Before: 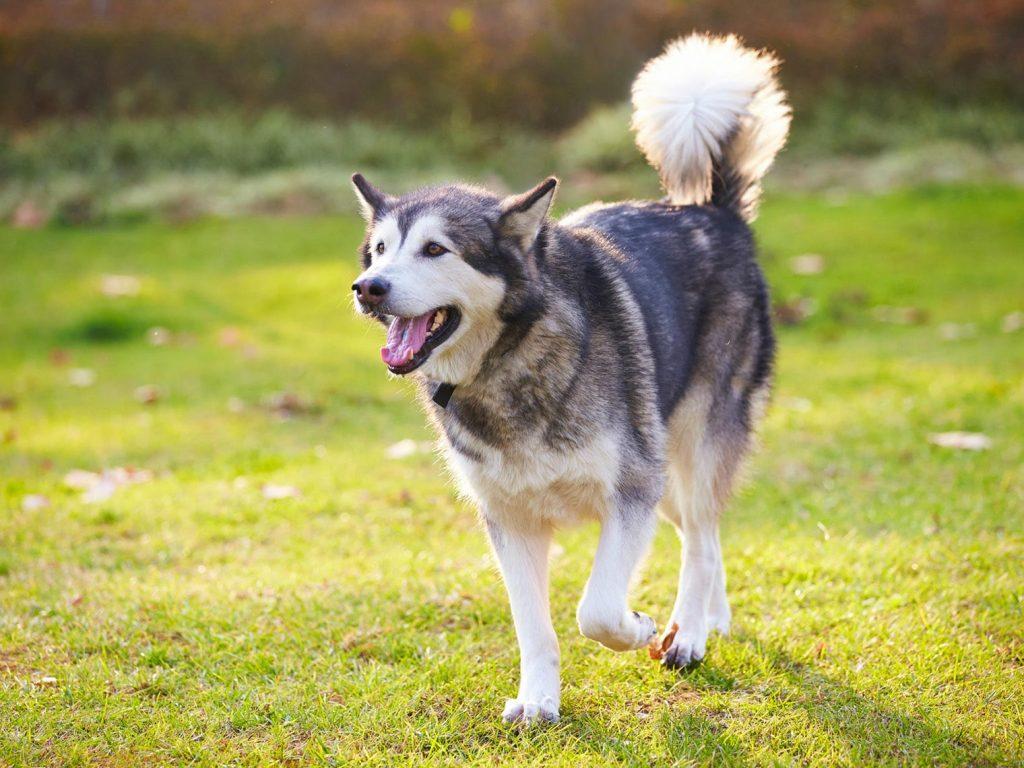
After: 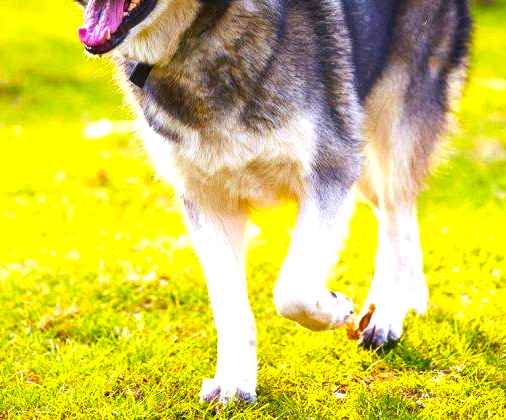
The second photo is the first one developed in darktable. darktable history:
crop: left 29.672%, top 41.786%, right 20.851%, bottom 3.487%
color balance rgb: linear chroma grading › global chroma 9%, perceptual saturation grading › global saturation 36%, perceptual saturation grading › shadows 35%, perceptual brilliance grading › global brilliance 21.21%, perceptual brilliance grading › shadows -35%, global vibrance 21.21%
